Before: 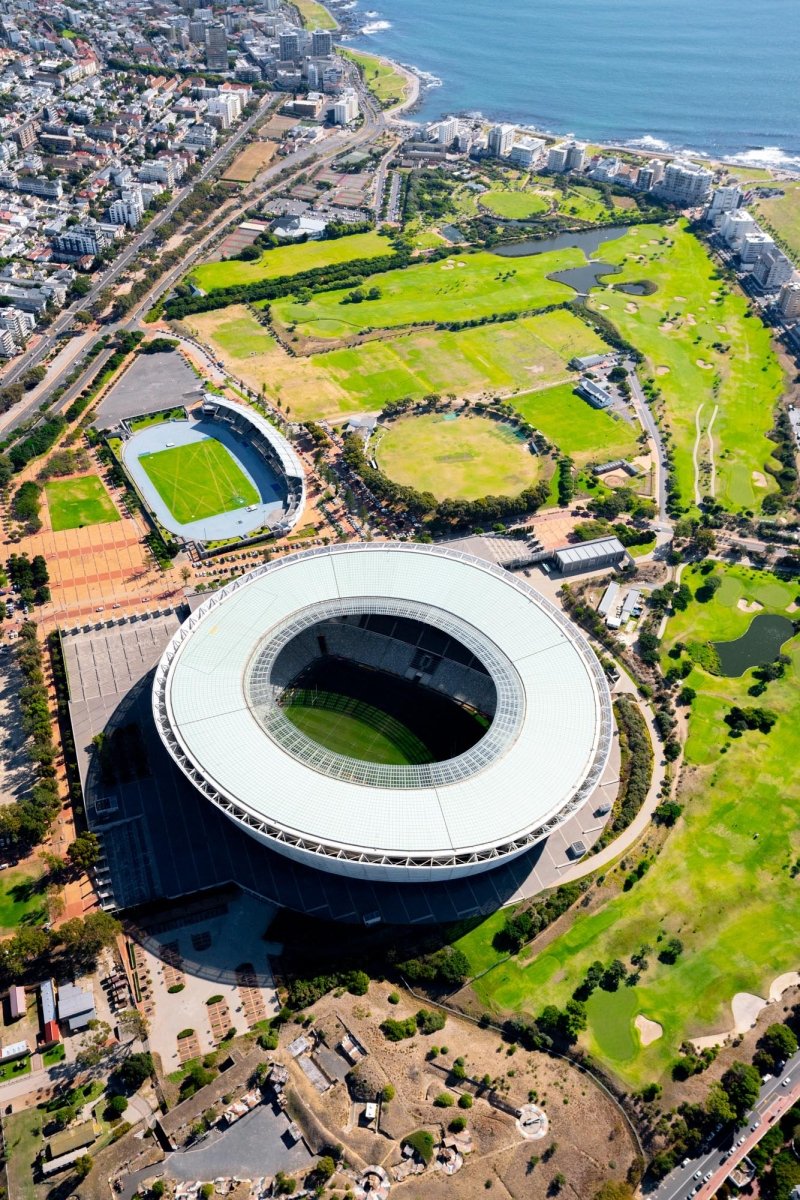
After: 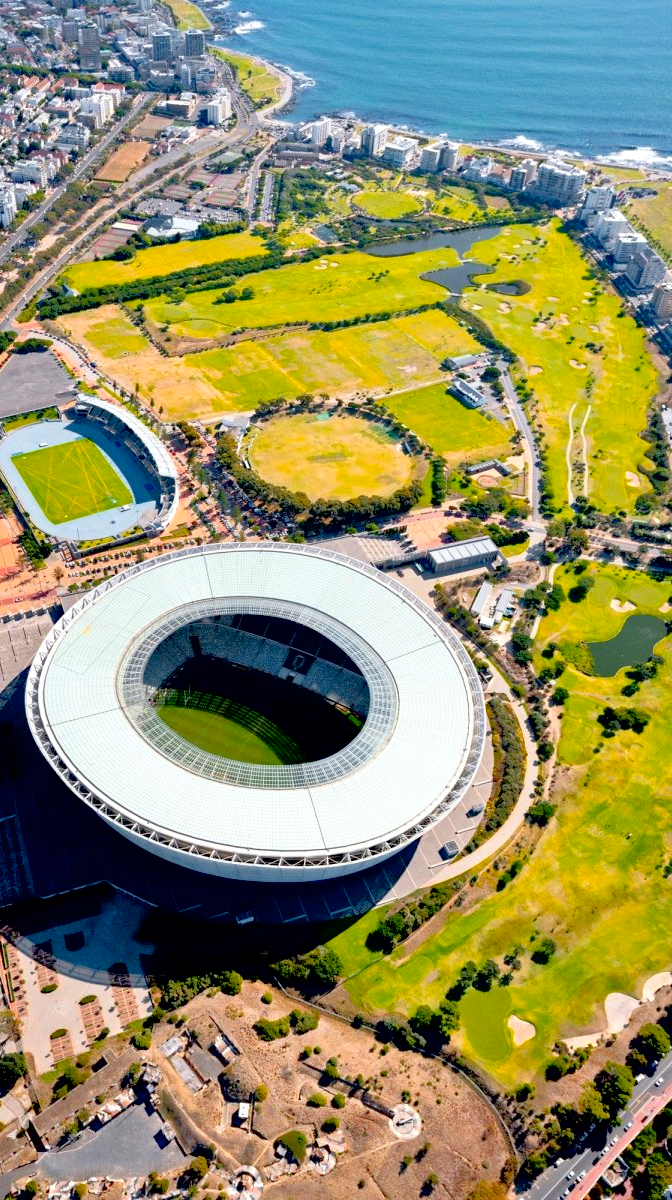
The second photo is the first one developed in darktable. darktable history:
haze removal: adaptive false
exposure: black level correction 0.007, exposure 0.099 EV, compensate highlight preservation false
shadows and highlights: shadows 35.37, highlights -35.18, soften with gaussian
crop: left 15.921%
tone equalizer: -7 EV 0.155 EV, -6 EV 0.603 EV, -5 EV 1.14 EV, -4 EV 1.36 EV, -3 EV 1.18 EV, -2 EV 0.6 EV, -1 EV 0.169 EV
color zones: curves: ch1 [(0.235, 0.558) (0.75, 0.5)]; ch2 [(0.25, 0.462) (0.749, 0.457)]
